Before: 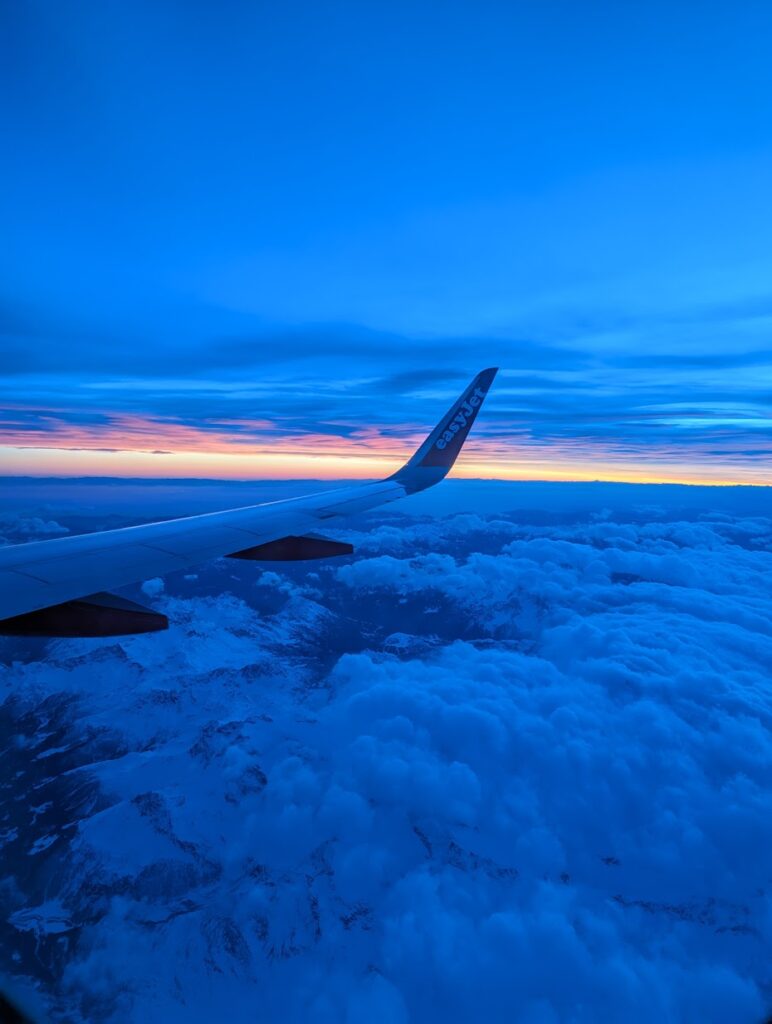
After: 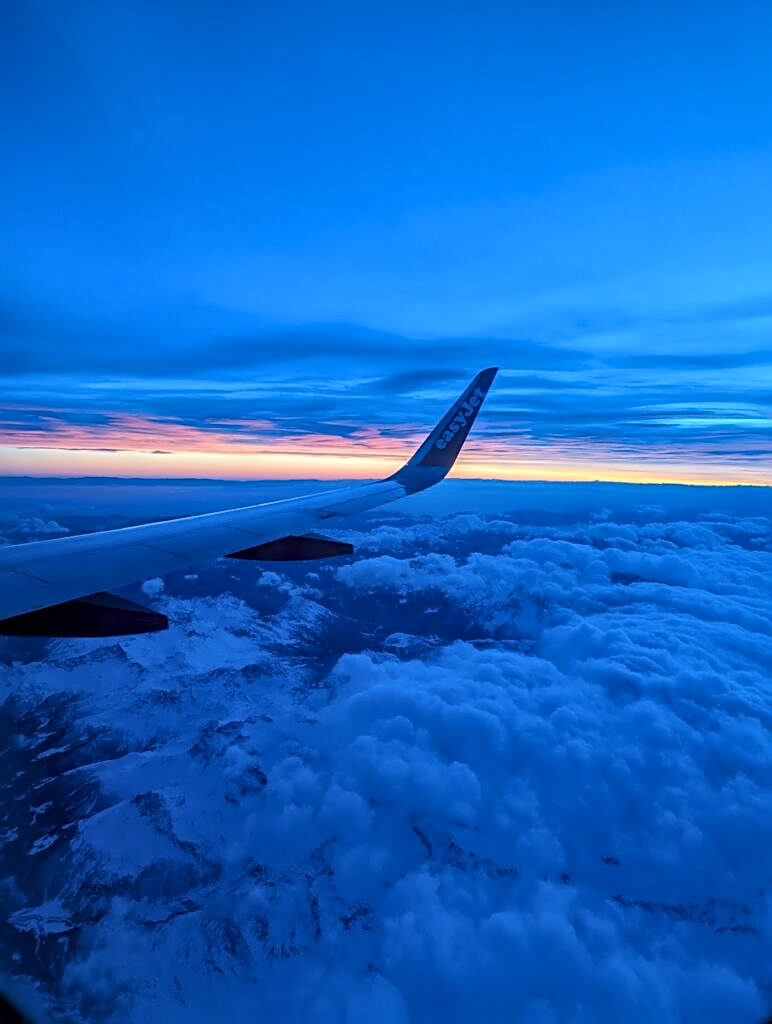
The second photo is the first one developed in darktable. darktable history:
local contrast: mode bilateral grid, contrast 20, coarseness 50, detail 132%, midtone range 0.2
sharpen: amount 0.478
